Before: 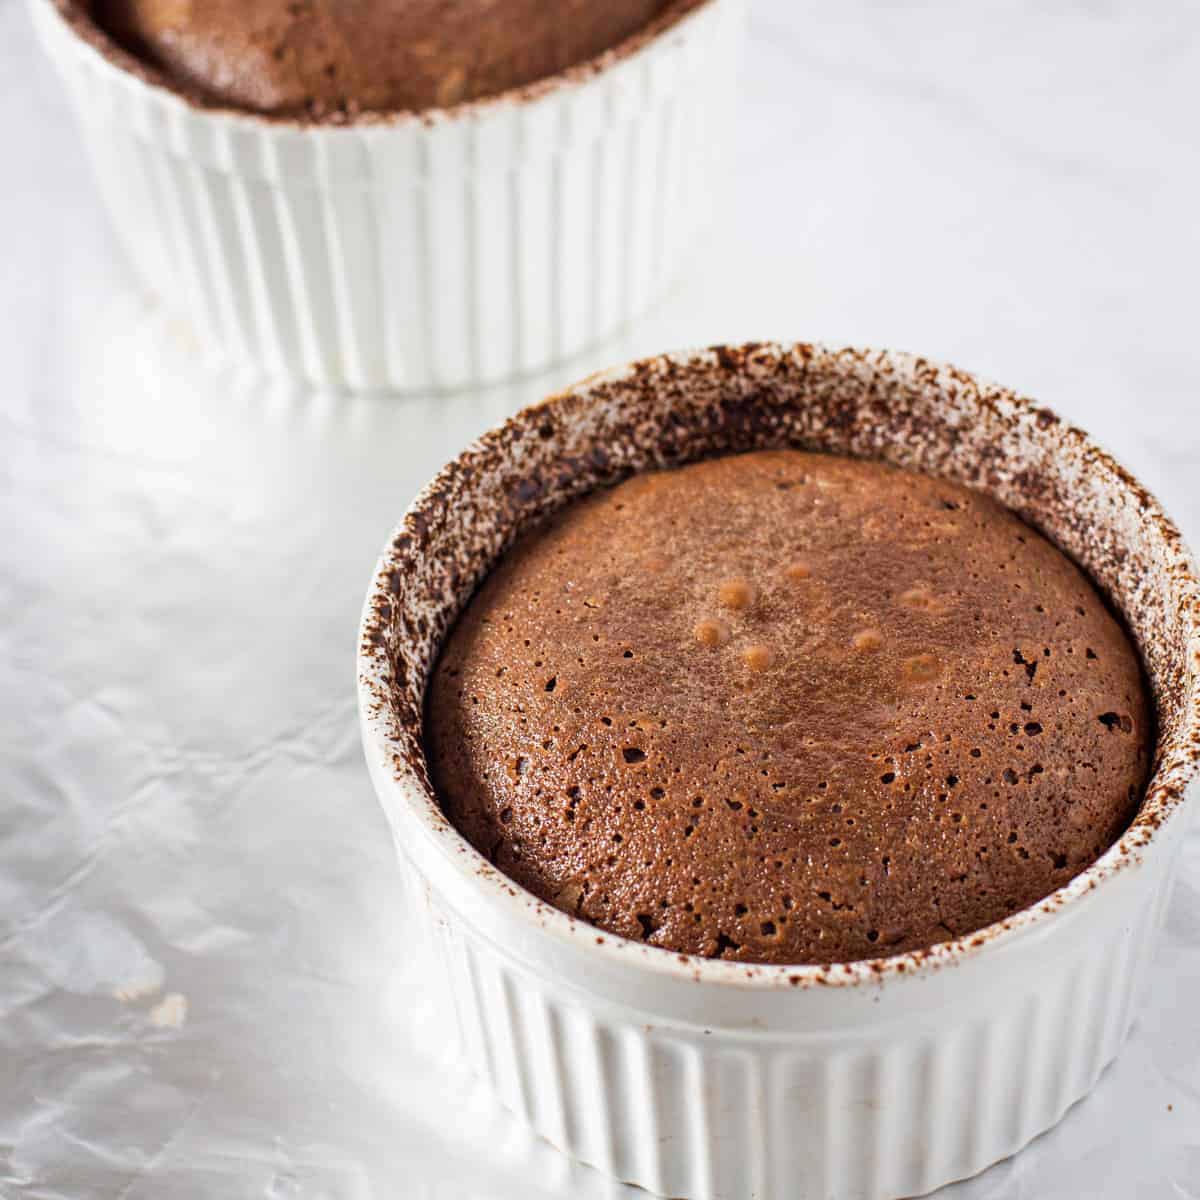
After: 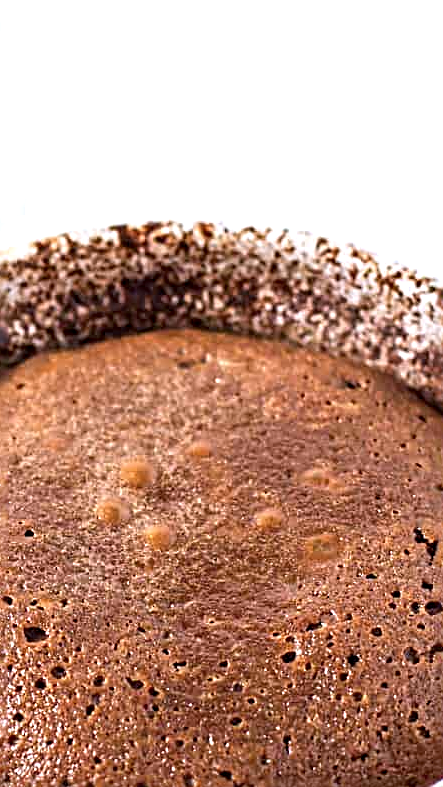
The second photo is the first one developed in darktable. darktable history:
crop and rotate: left 49.936%, top 10.094%, right 13.136%, bottom 24.256%
exposure: black level correction 0.001, exposure 0.5 EV, compensate exposure bias true, compensate highlight preservation false
white balance: red 0.984, blue 1.059
sharpen: radius 2.817, amount 0.715
